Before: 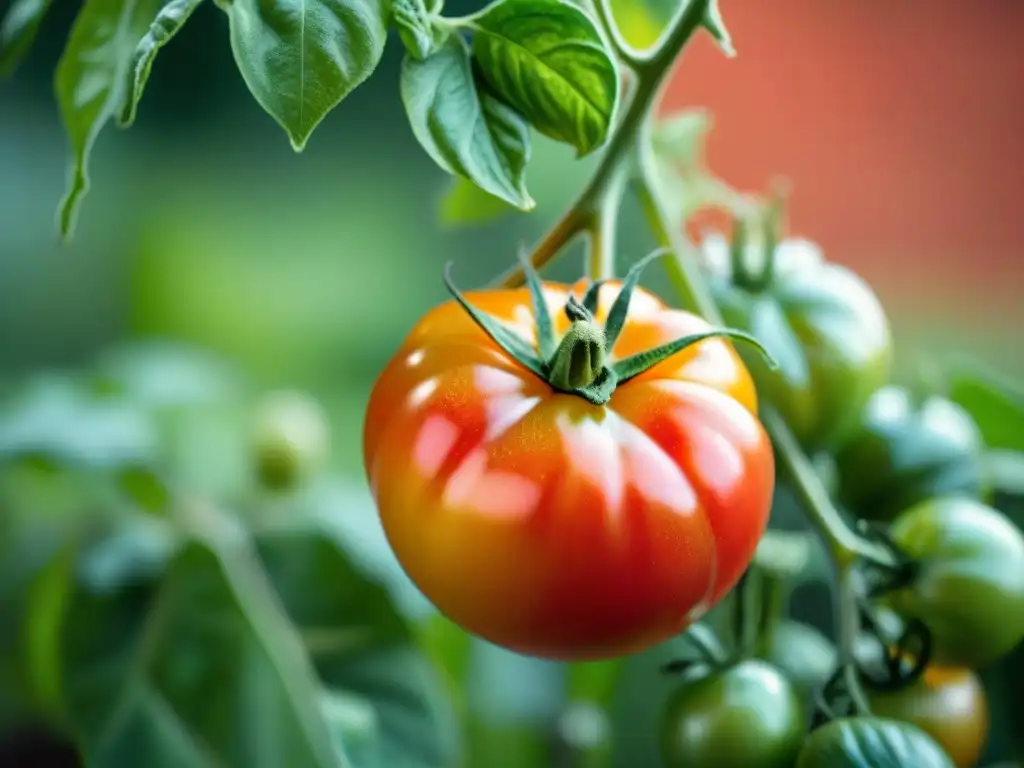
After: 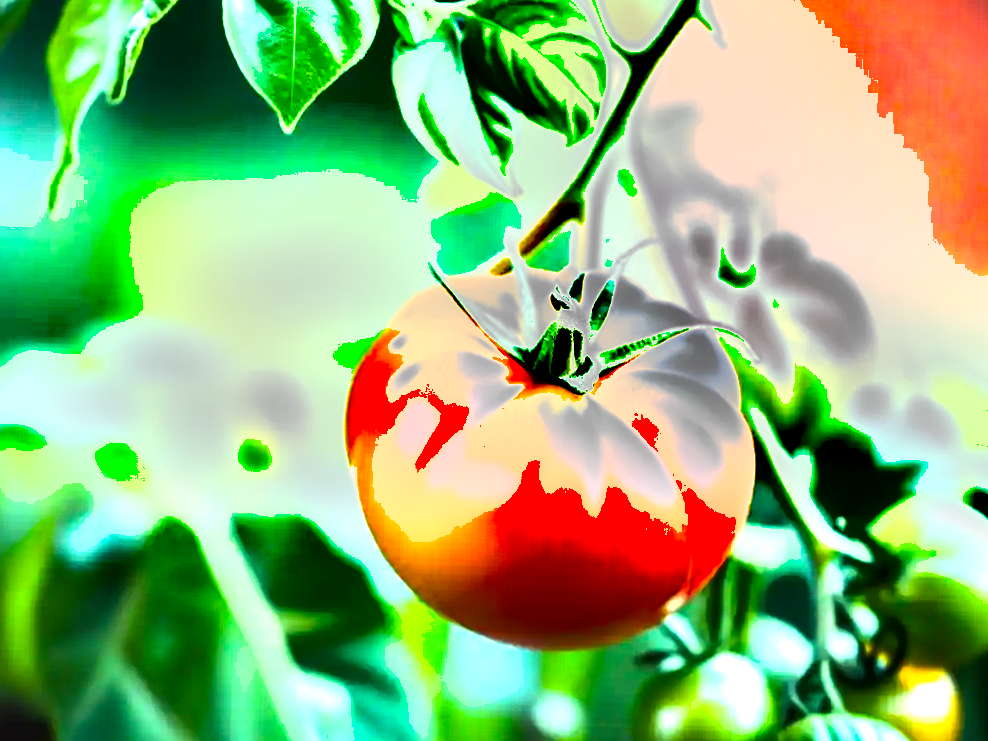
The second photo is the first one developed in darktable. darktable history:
crop and rotate: angle -1.58°
shadows and highlights: soften with gaussian
color balance rgb: perceptual saturation grading › global saturation 25.524%, perceptual brilliance grading › highlights 4.041%, perceptual brilliance grading › mid-tones -19.083%, perceptual brilliance grading › shadows -40.837%, global vibrance 20%
exposure: black level correction 0, exposure 1.604 EV, compensate exposure bias true, compensate highlight preservation false
tone equalizer: -8 EV -0.785 EV, -7 EV -0.739 EV, -6 EV -0.596 EV, -5 EV -0.409 EV, -3 EV 0.386 EV, -2 EV 0.6 EV, -1 EV 0.687 EV, +0 EV 0.778 EV
